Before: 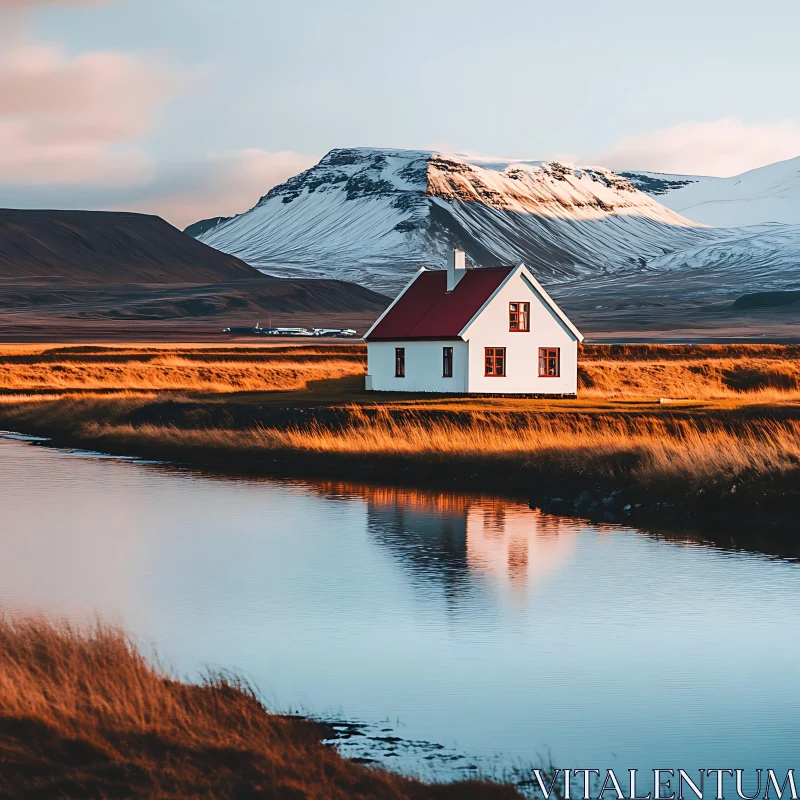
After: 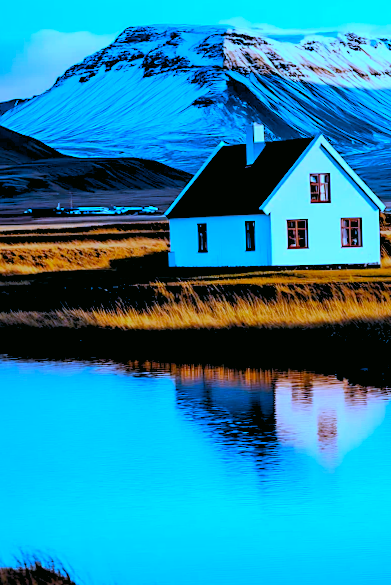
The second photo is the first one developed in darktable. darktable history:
rgb levels: levels [[0.029, 0.461, 0.922], [0, 0.5, 1], [0, 0.5, 1]]
white balance: red 0.766, blue 1.537
color correction: highlights a* -7.33, highlights b* 1.26, shadows a* -3.55, saturation 1.4
crop and rotate: angle 0.02°, left 24.353%, top 13.219%, right 26.156%, bottom 8.224%
rotate and perspective: rotation -2°, crop left 0.022, crop right 0.978, crop top 0.049, crop bottom 0.951
exposure: compensate highlight preservation false
local contrast: mode bilateral grid, contrast 15, coarseness 36, detail 105%, midtone range 0.2
color balance: output saturation 110%
